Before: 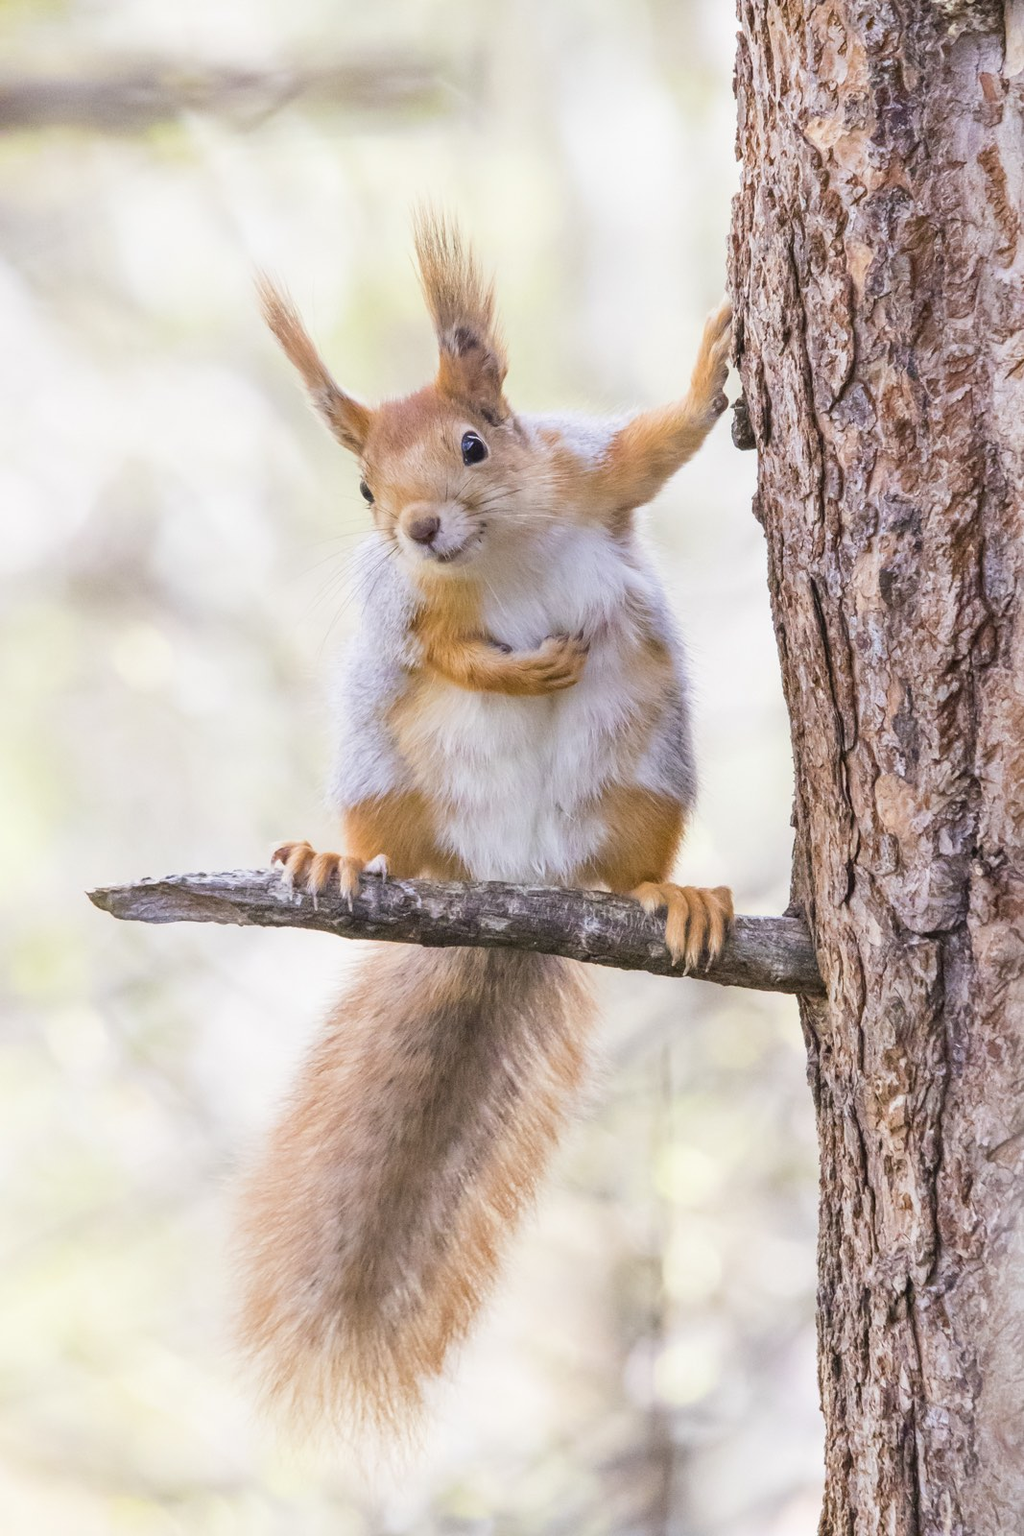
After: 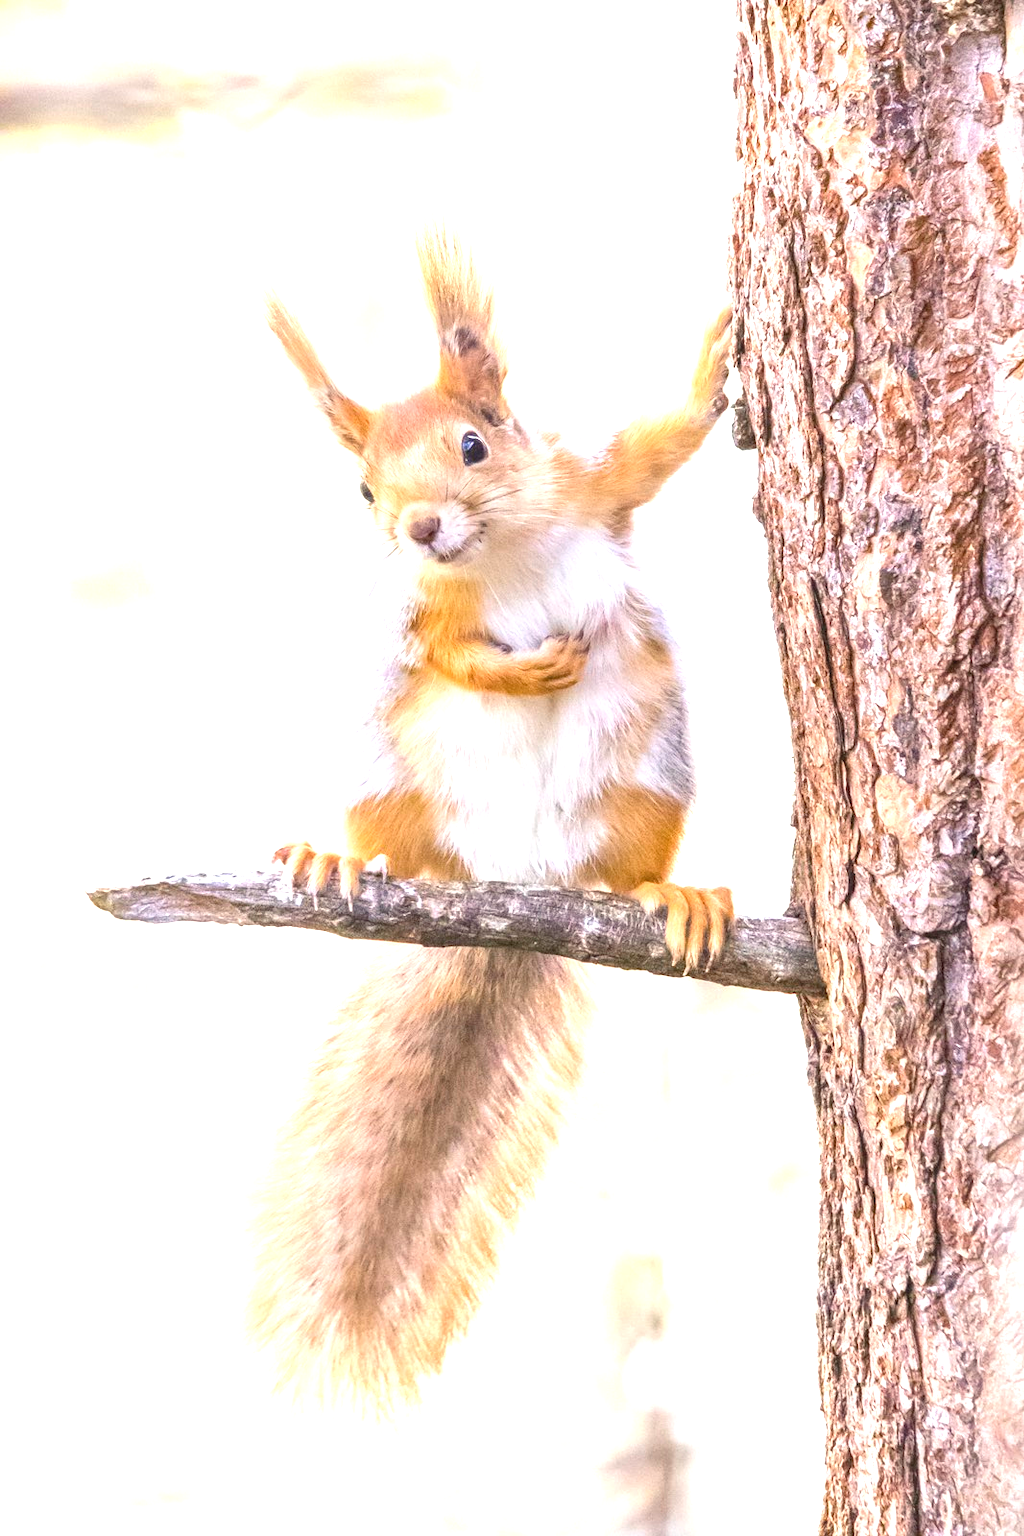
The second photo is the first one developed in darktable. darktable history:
exposure: black level correction 0, exposure 1.001 EV, compensate highlight preservation false
color balance rgb: highlights gain › luminance 6.545%, highlights gain › chroma 1.335%, highlights gain › hue 88.99°, perceptual saturation grading › global saturation 0.201%, global vibrance 20%
local contrast: detail 109%
